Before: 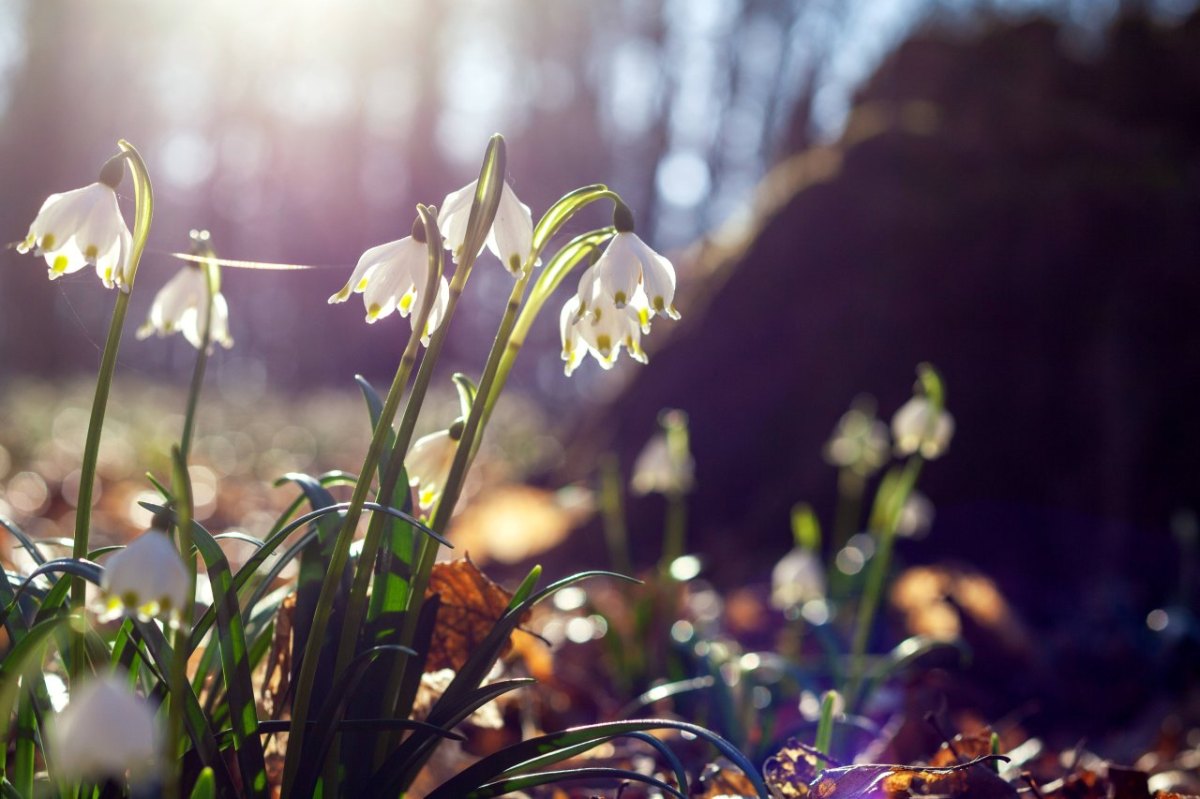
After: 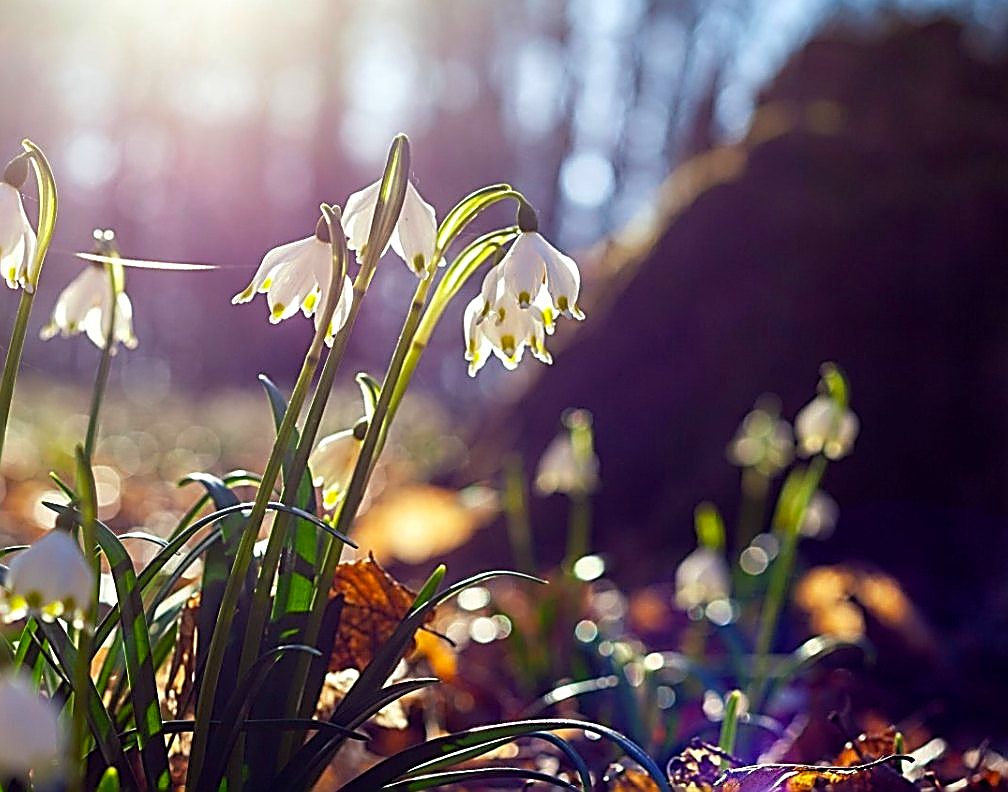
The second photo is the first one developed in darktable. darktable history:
sharpen: amount 2
color balance rgb: perceptual saturation grading › global saturation 20%, global vibrance 20%
crop: left 8.026%, right 7.374%
